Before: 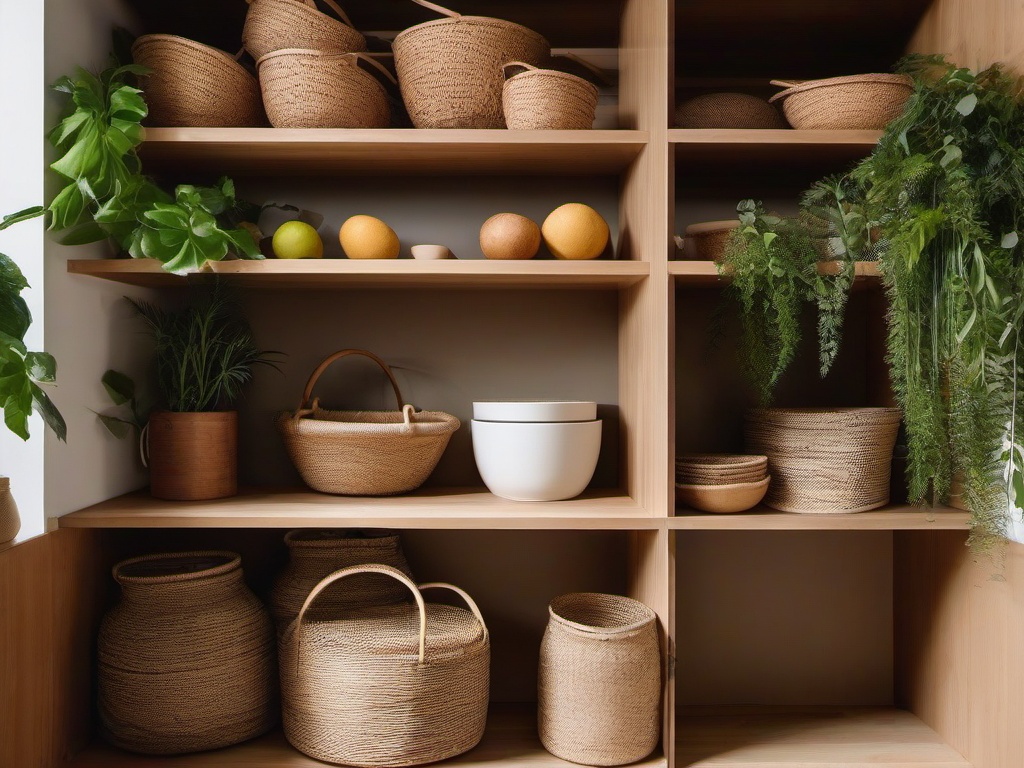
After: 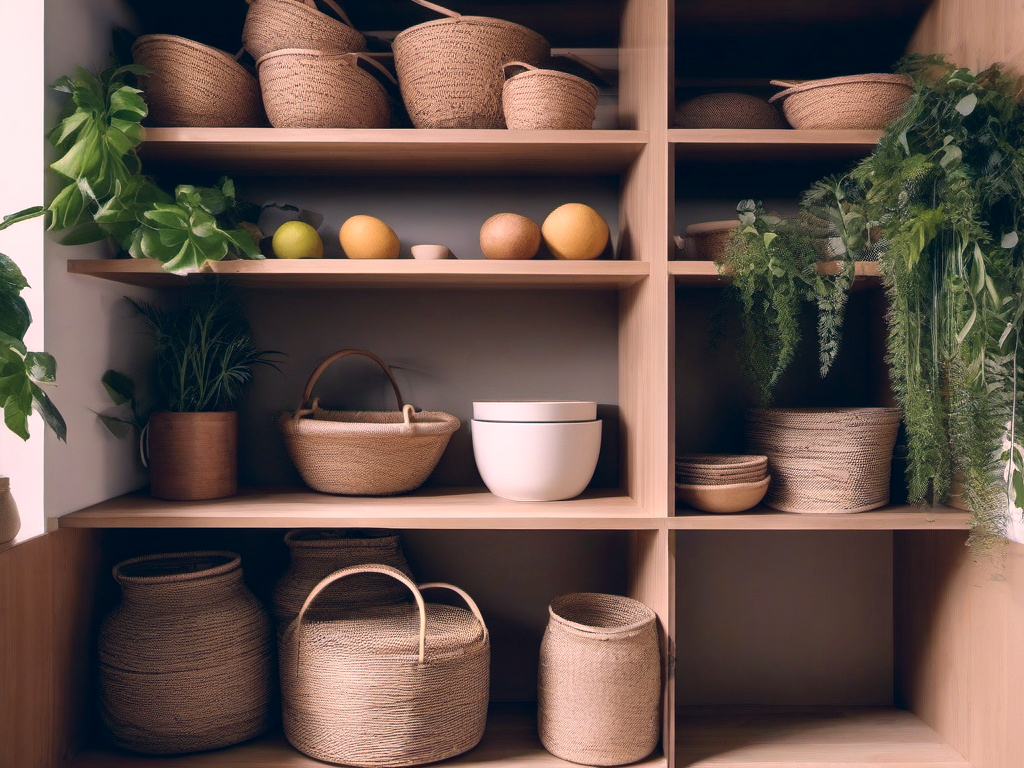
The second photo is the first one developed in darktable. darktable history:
color correction: highlights a* 14.19, highlights b* 5.79, shadows a* -5.54, shadows b* -15.32, saturation 0.867
exposure: exposure 0.129 EV, compensate highlight preservation false
